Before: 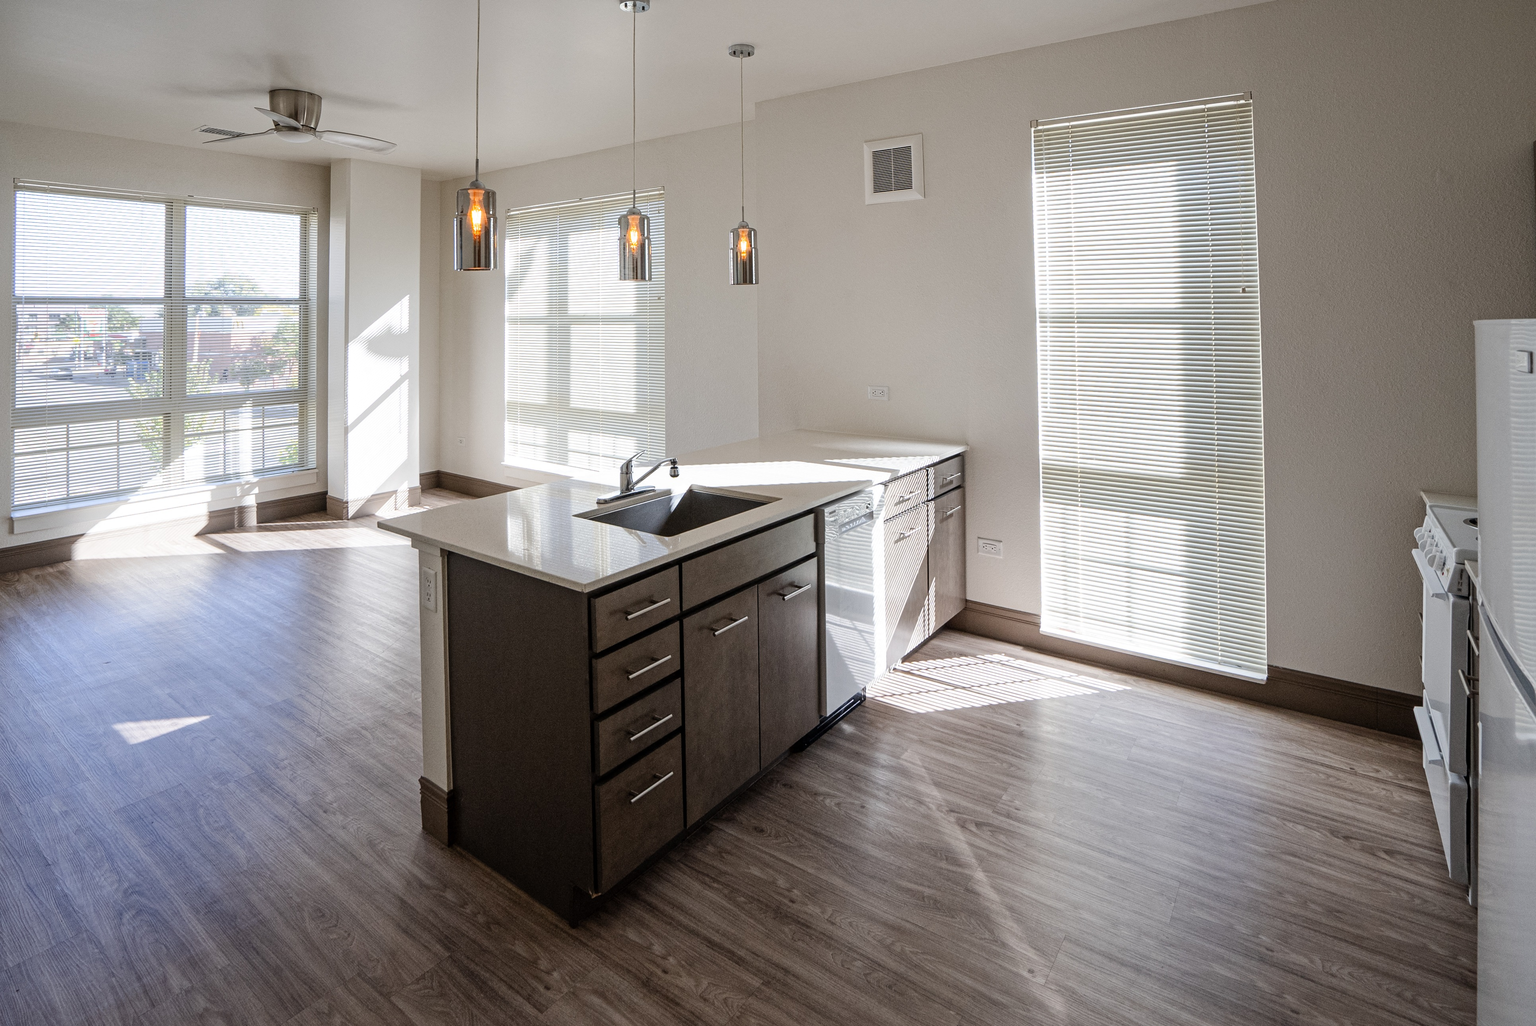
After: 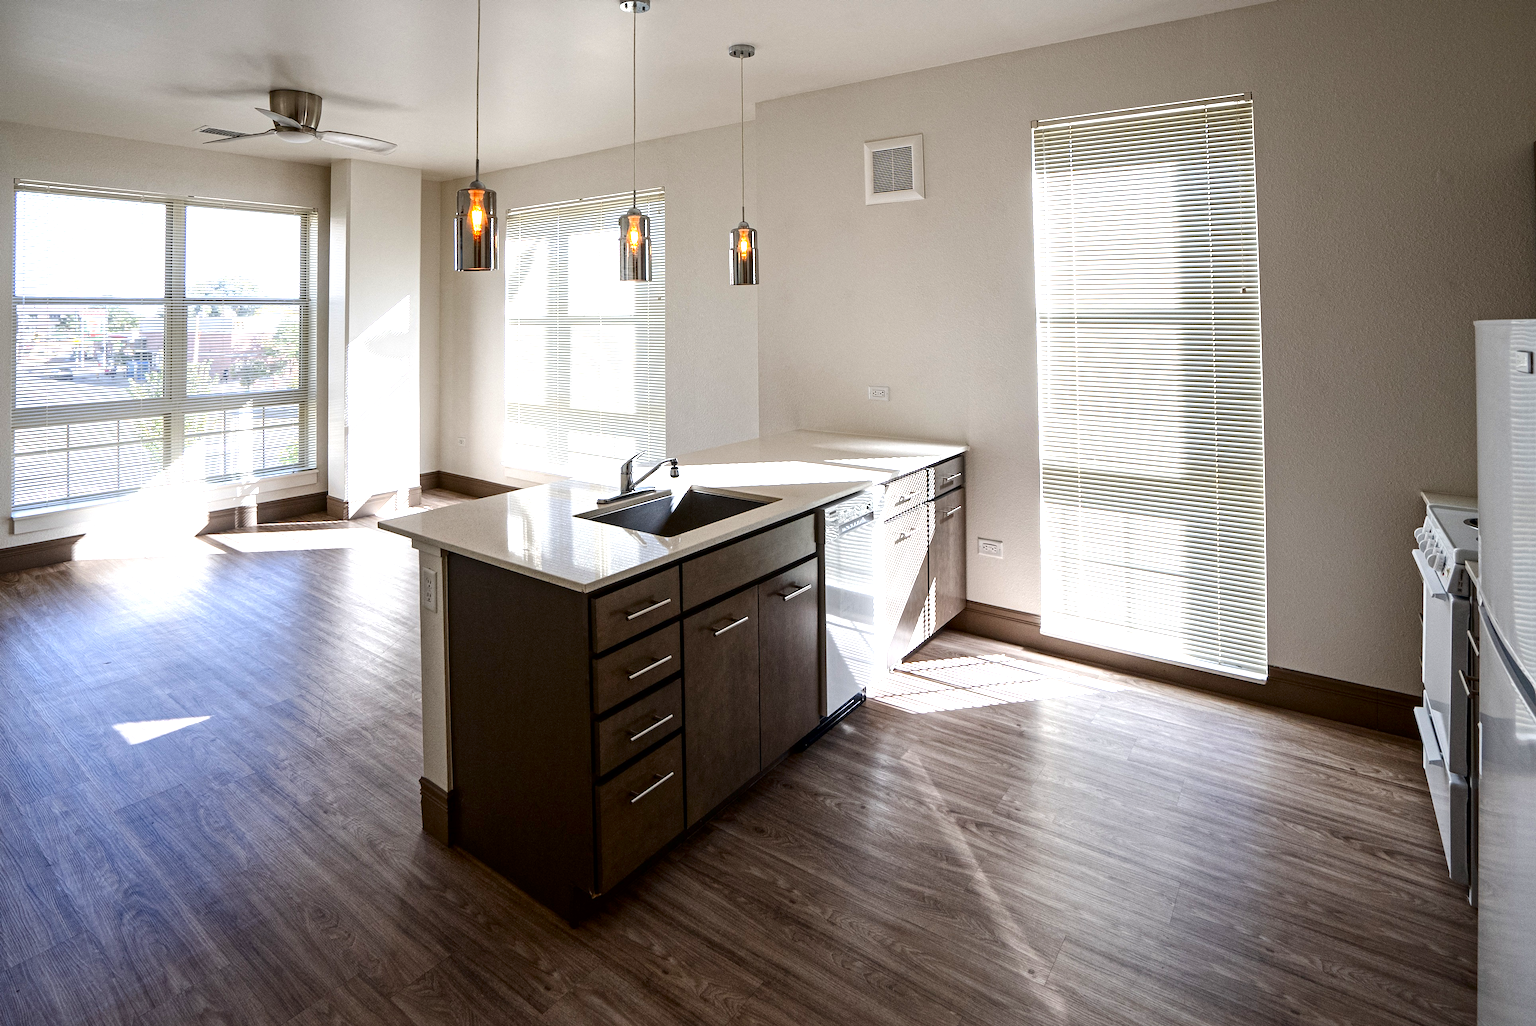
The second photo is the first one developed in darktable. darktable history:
exposure: exposure 0.642 EV, compensate highlight preservation false
contrast brightness saturation: brightness -0.251, saturation 0.201
